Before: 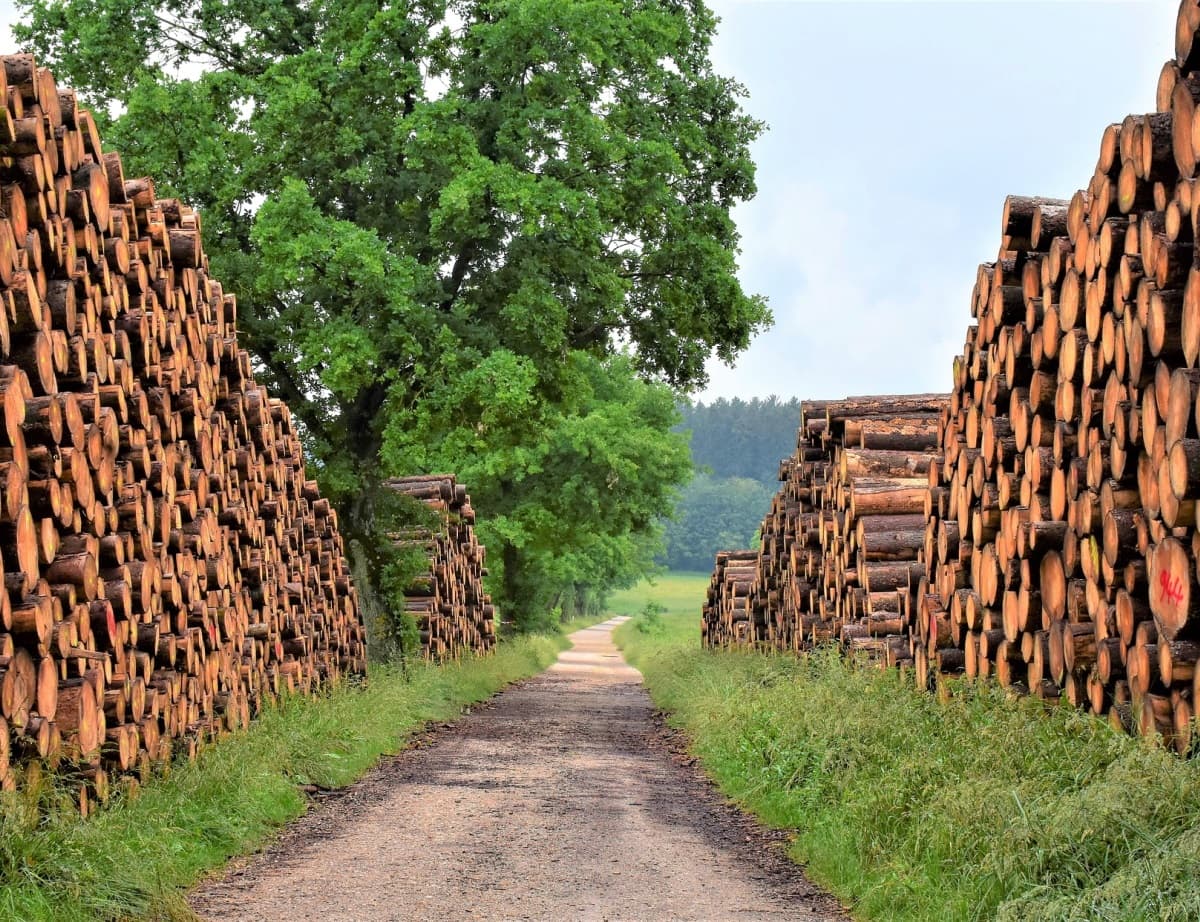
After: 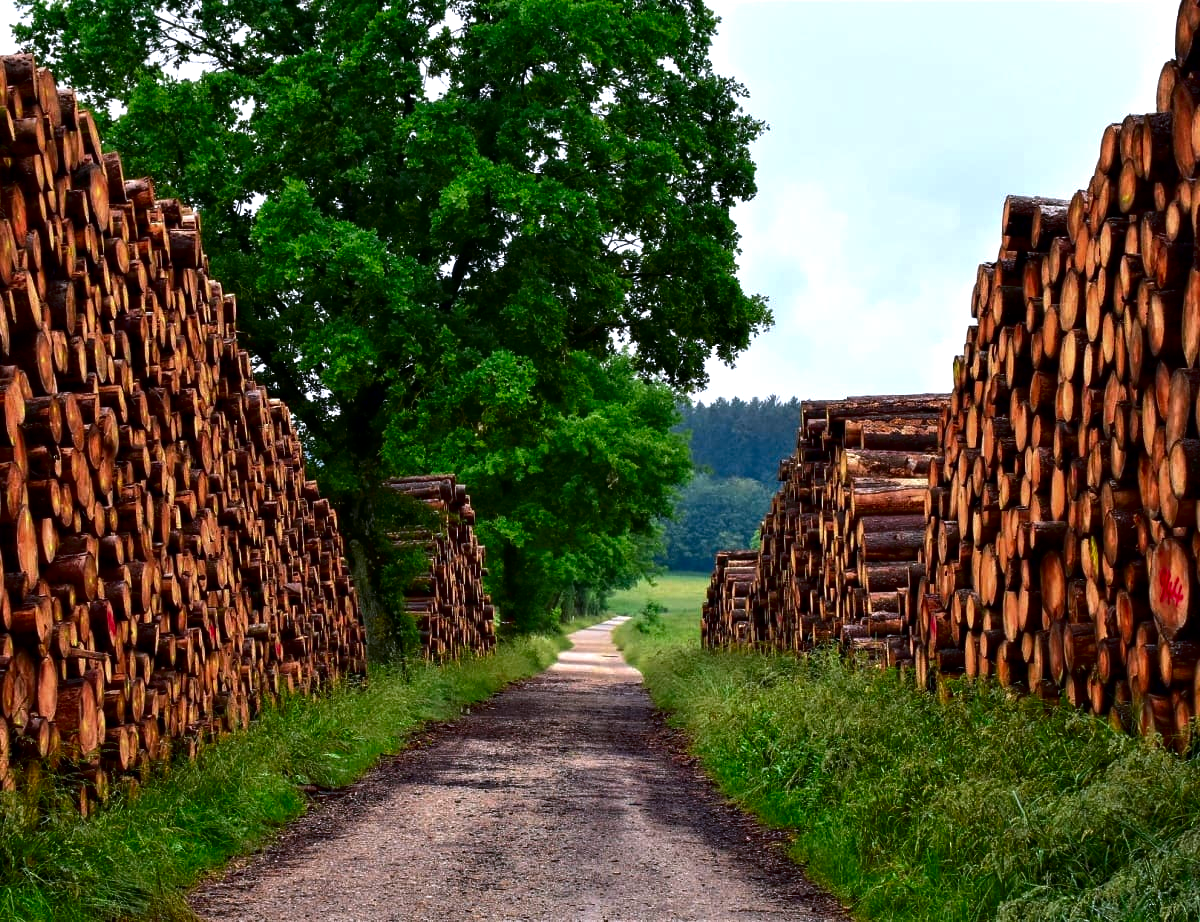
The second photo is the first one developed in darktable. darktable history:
exposure: exposure 0.236 EV, compensate highlight preservation false
color calibration: illuminant as shot in camera, x 0.358, y 0.373, temperature 4628.91 K
contrast brightness saturation: contrast 0.09, brightness -0.59, saturation 0.17
